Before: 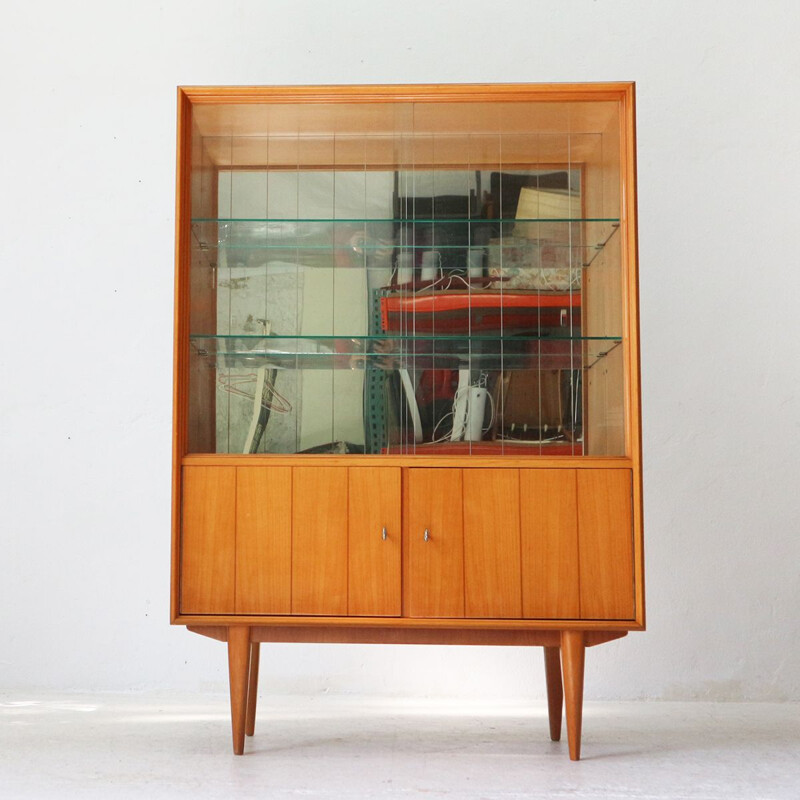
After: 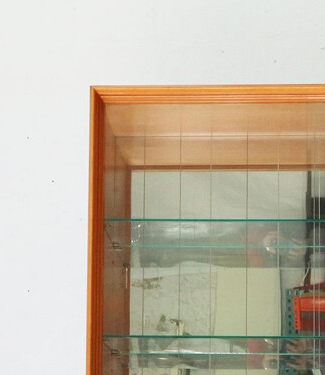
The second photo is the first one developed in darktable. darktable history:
tone equalizer: on, module defaults
crop and rotate: left 10.879%, top 0.054%, right 48.404%, bottom 53.05%
